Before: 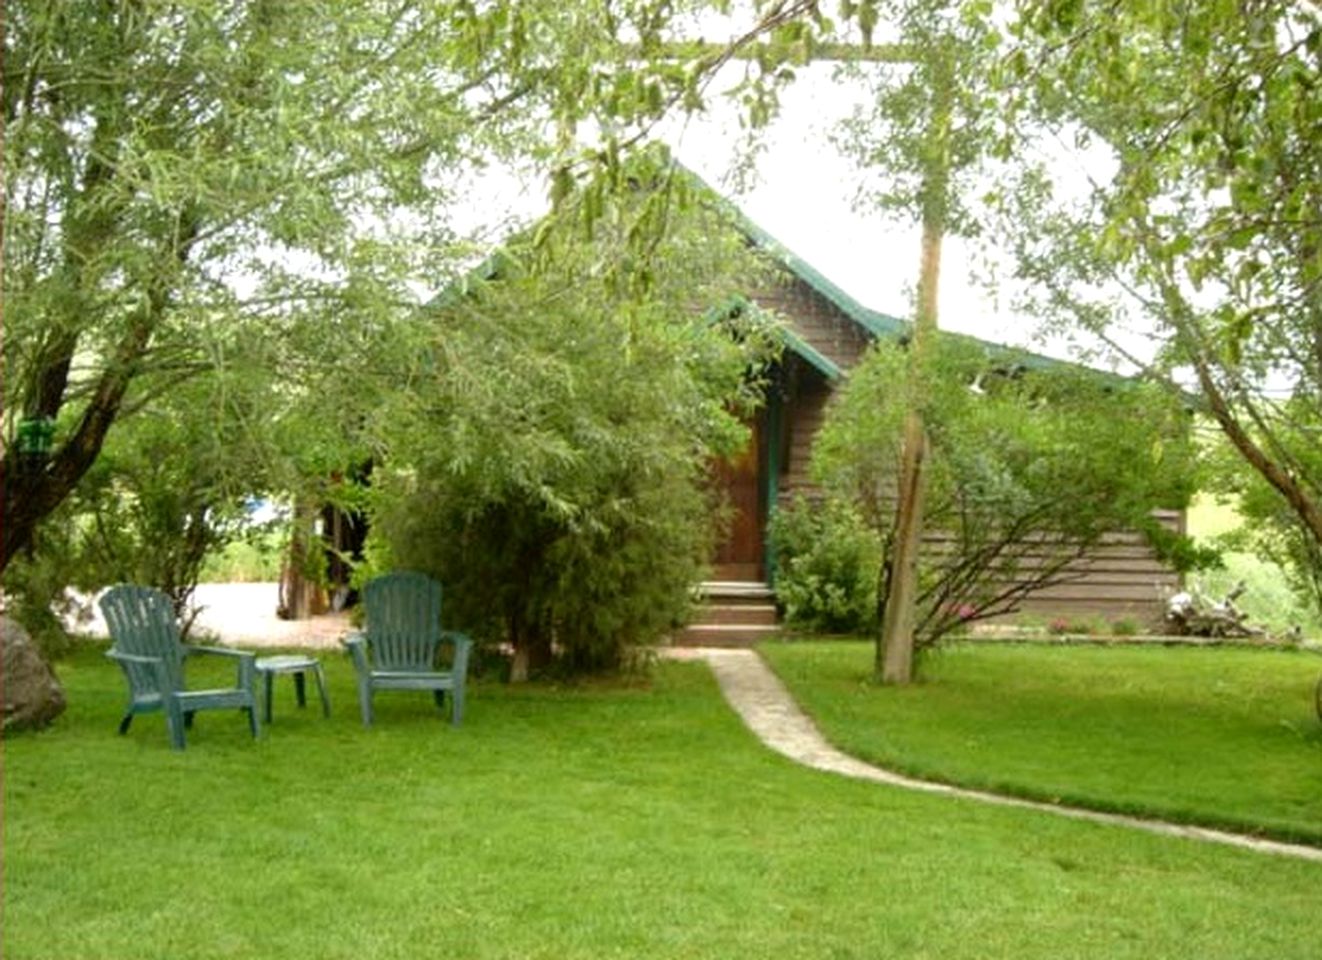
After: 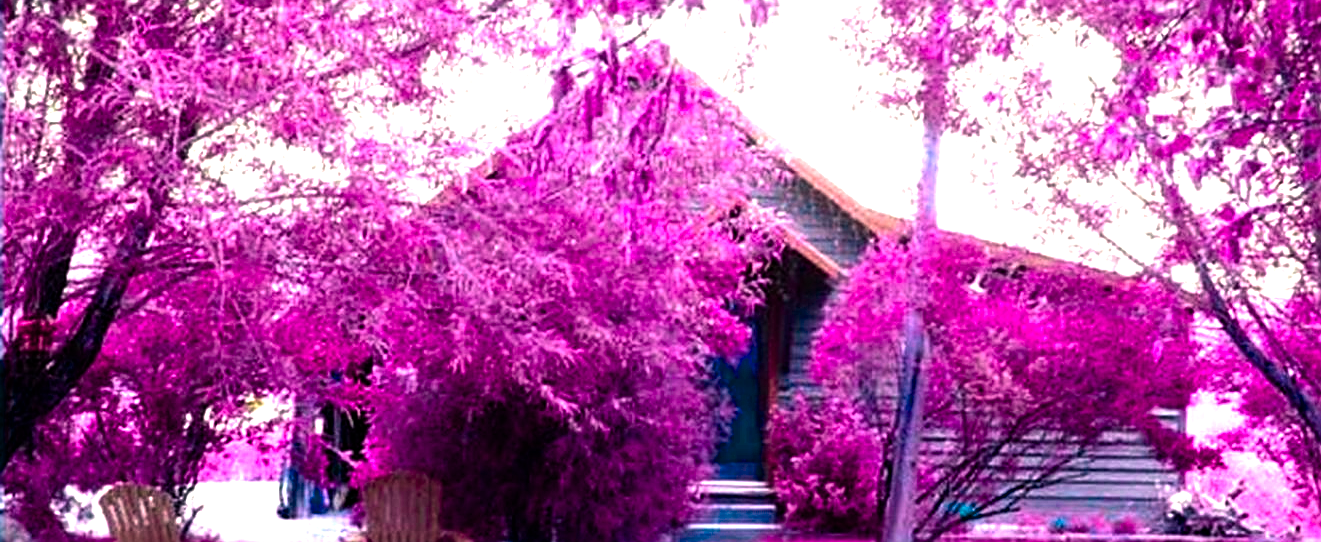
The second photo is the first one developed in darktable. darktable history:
color balance rgb: highlights gain › chroma 2.016%, highlights gain › hue 45.55°, linear chroma grading › global chroma 20.515%, perceptual saturation grading › global saturation 30.397%, hue shift -148.6°, perceptual brilliance grading › highlights 8.22%, perceptual brilliance grading › mid-tones 3.982%, perceptual brilliance grading › shadows 1.79%, contrast 34.783%, saturation formula JzAzBz (2021)
sharpen: on, module defaults
contrast brightness saturation: saturation 0.176
crop and rotate: top 10.61%, bottom 32.921%
